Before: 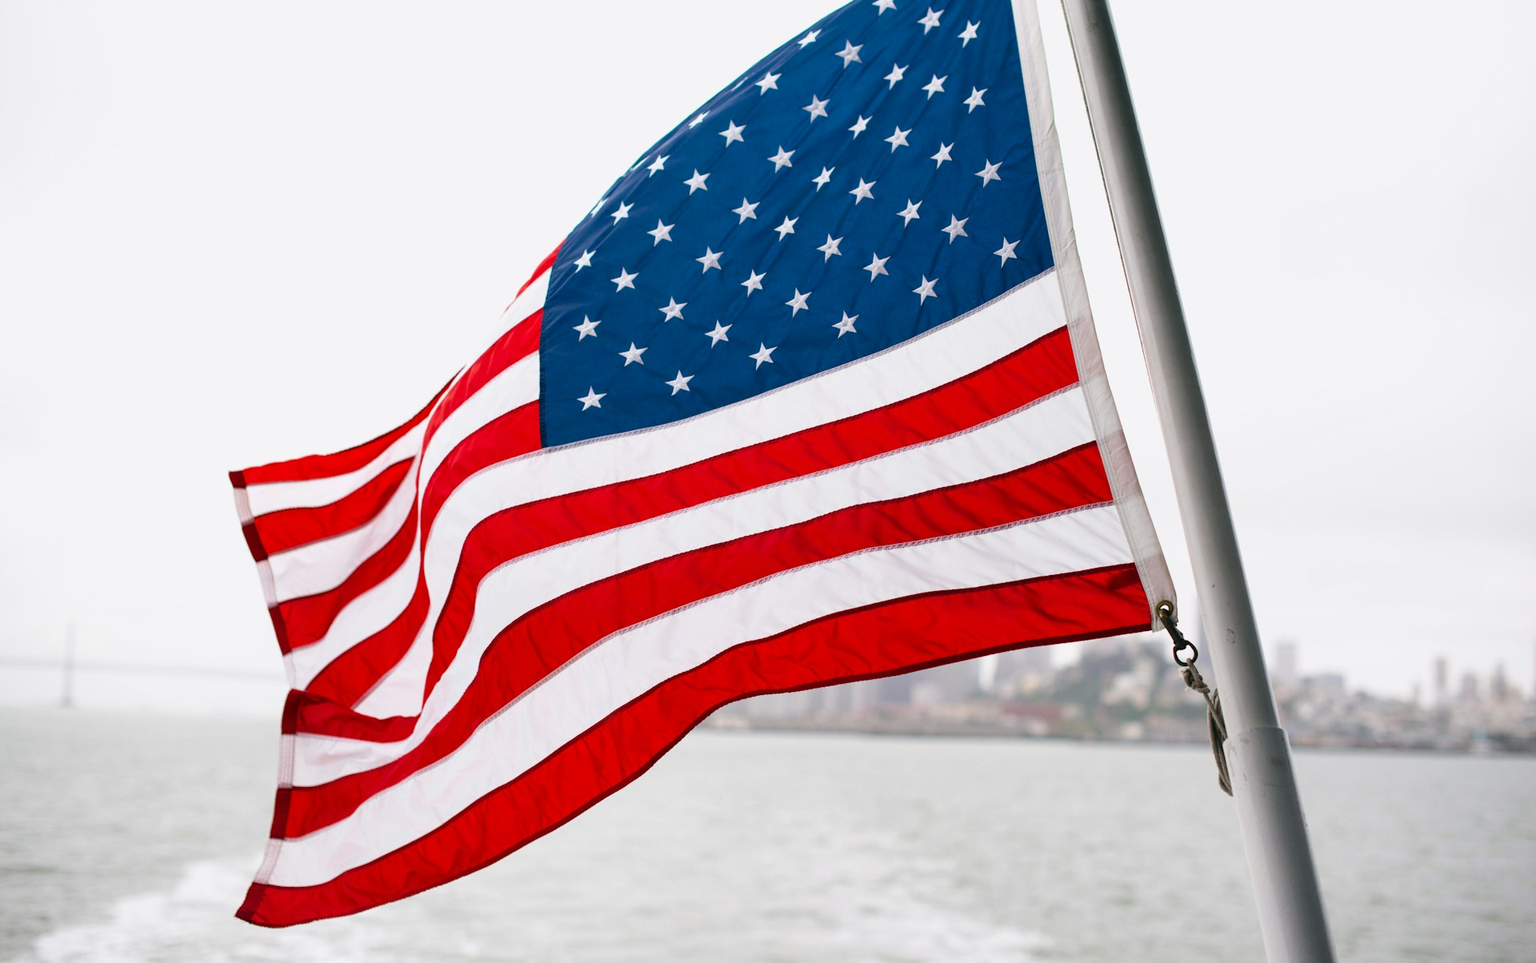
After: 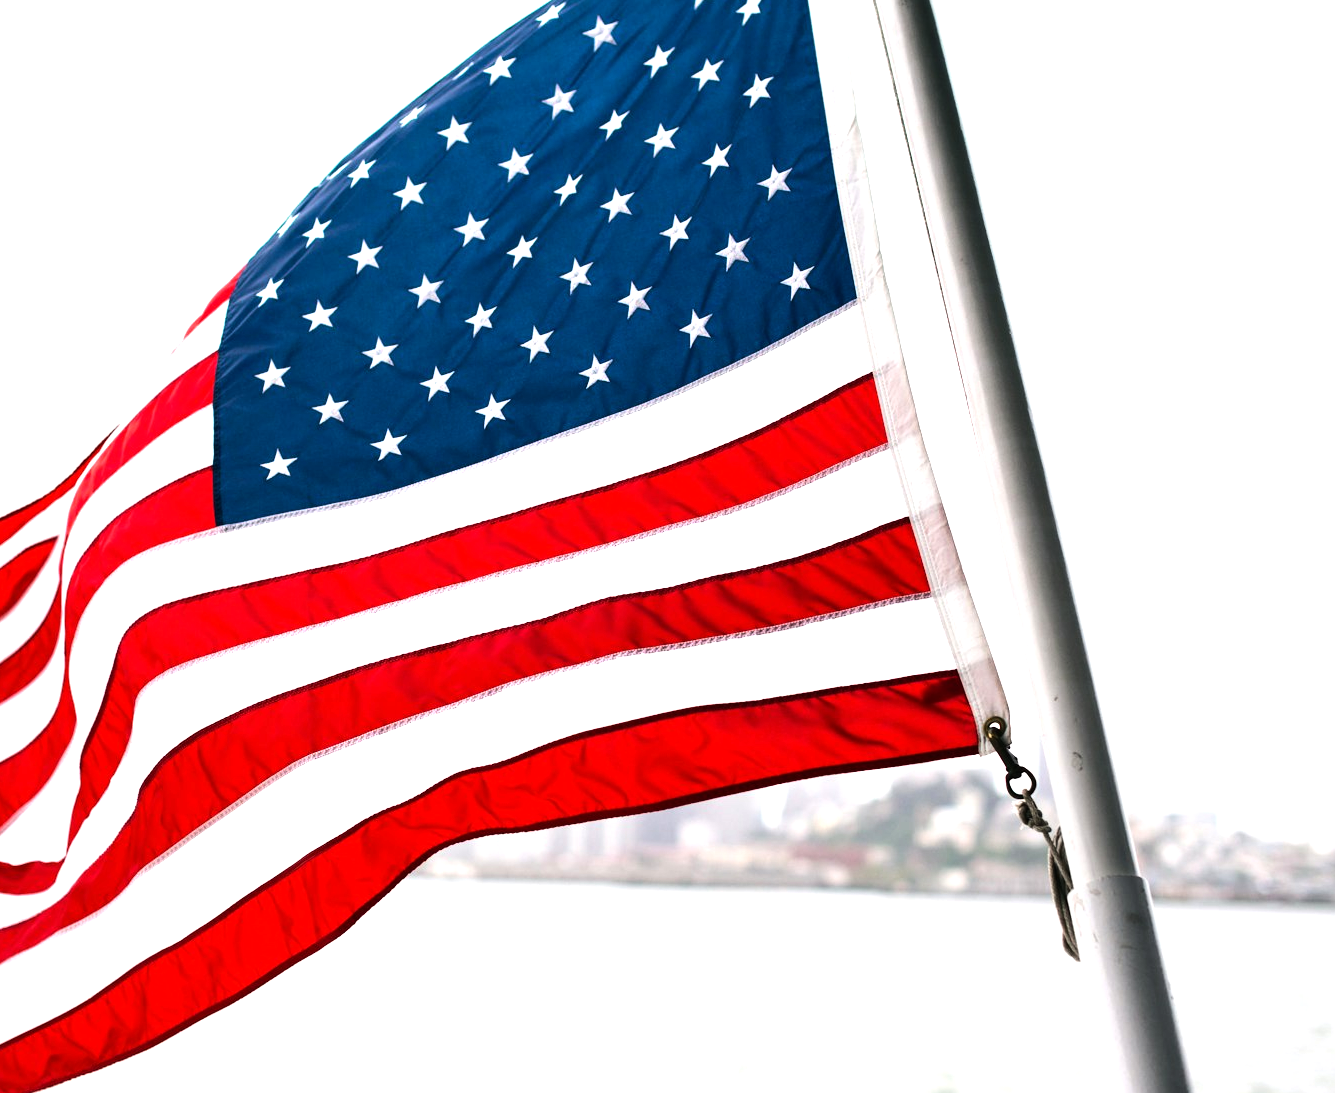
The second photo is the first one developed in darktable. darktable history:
crop and rotate: left 24.034%, top 2.838%, right 6.406%, bottom 6.299%
tone equalizer: -8 EV -1.08 EV, -7 EV -1.01 EV, -6 EV -0.867 EV, -5 EV -0.578 EV, -3 EV 0.578 EV, -2 EV 0.867 EV, -1 EV 1.01 EV, +0 EV 1.08 EV, edges refinement/feathering 500, mask exposure compensation -1.57 EV, preserve details no
